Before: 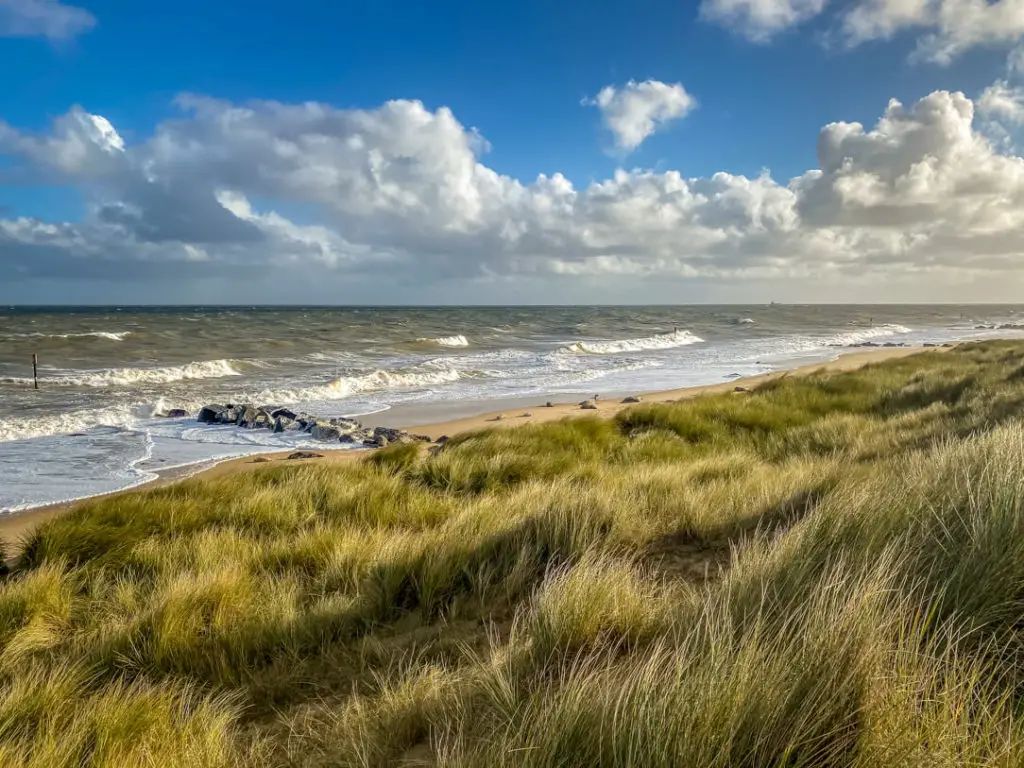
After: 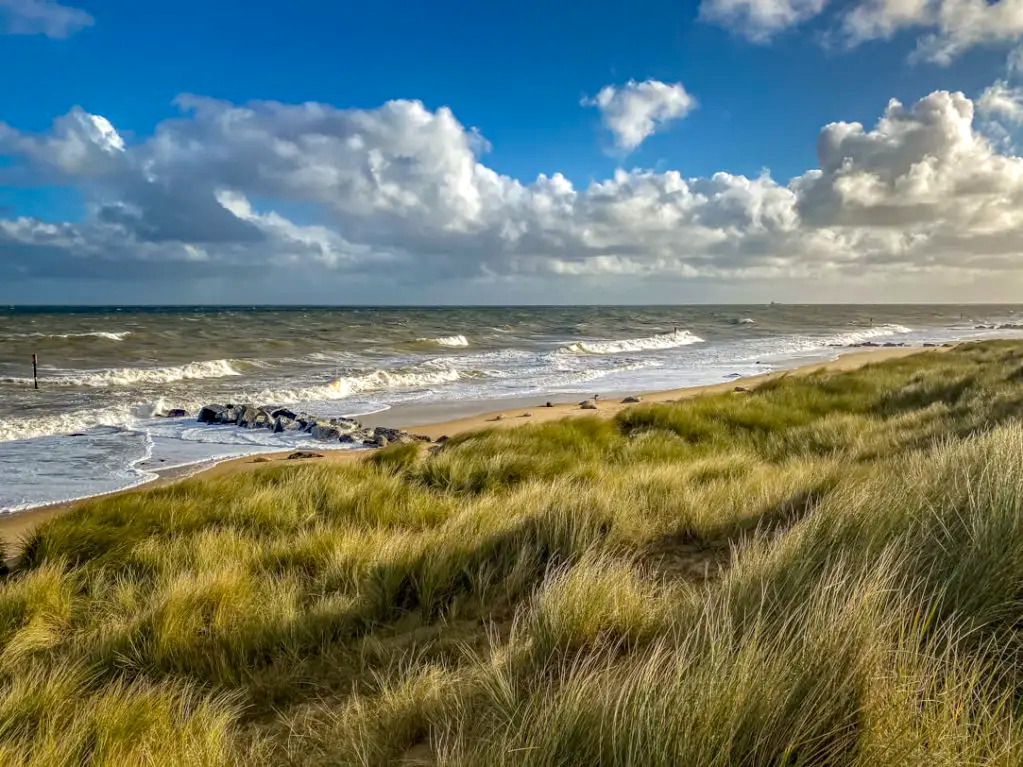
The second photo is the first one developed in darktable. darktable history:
haze removal: strength 0.298, distance 0.247, compatibility mode true, adaptive false
crop and rotate: left 0.078%, bottom 0.005%
